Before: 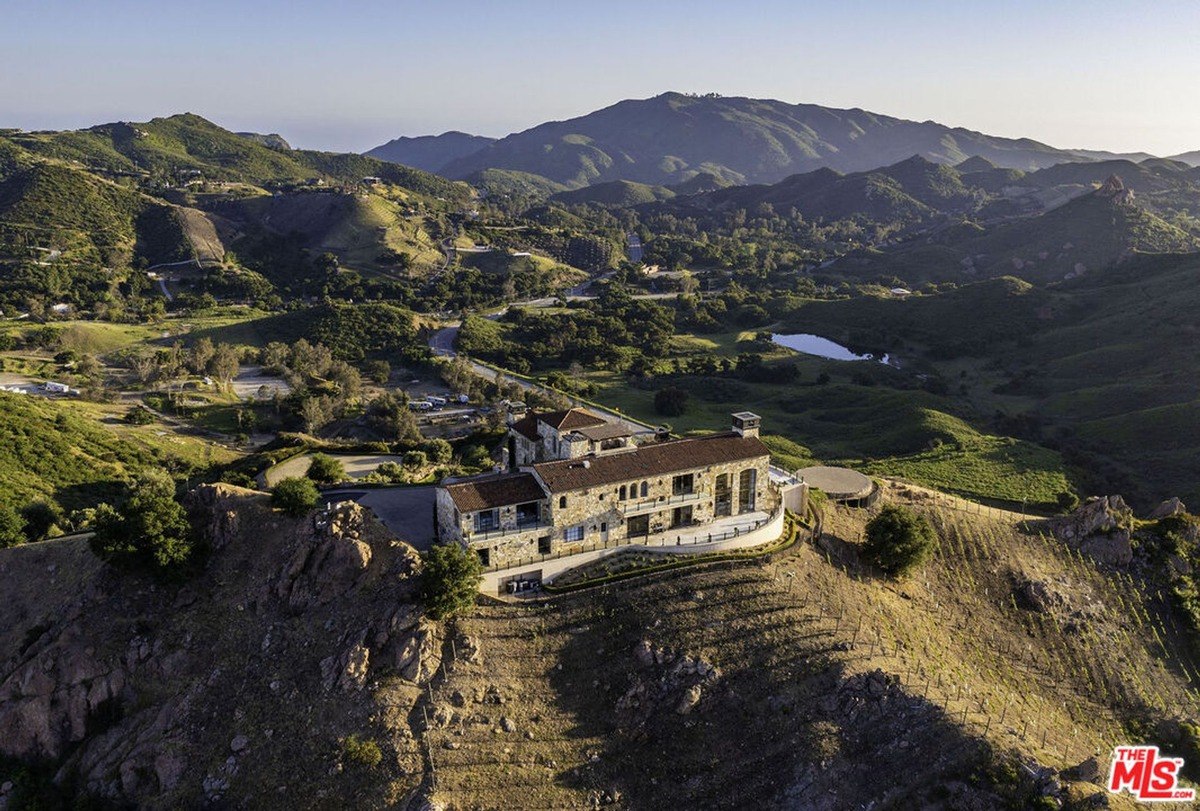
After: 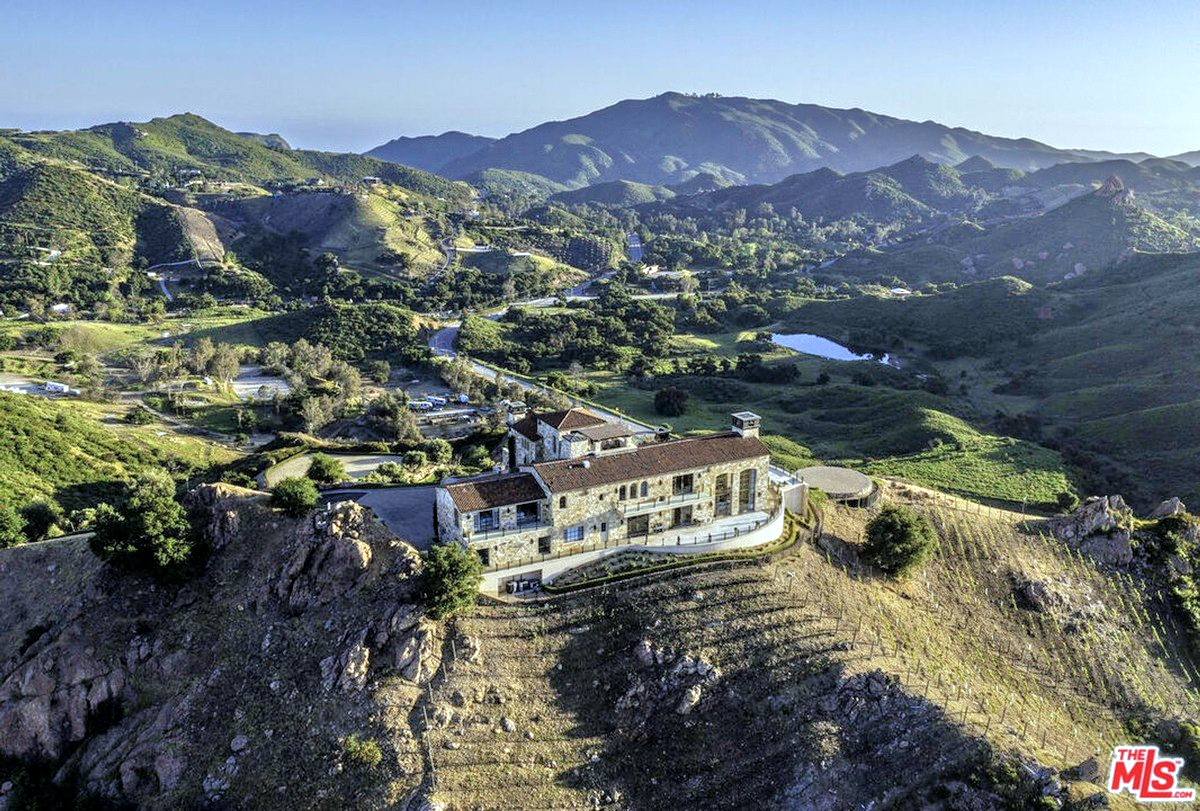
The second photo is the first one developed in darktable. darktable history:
local contrast: on, module defaults
tone equalizer: -7 EV 0.159 EV, -6 EV 0.592 EV, -5 EV 1.13 EV, -4 EV 1.3 EV, -3 EV 1.15 EV, -2 EV 0.6 EV, -1 EV 0.154 EV, luminance estimator HSV value / RGB max
color calibration: illuminant F (fluorescent), F source F9 (Cool White Deluxe 4150 K) – high CRI, x 0.374, y 0.373, temperature 4153.46 K
